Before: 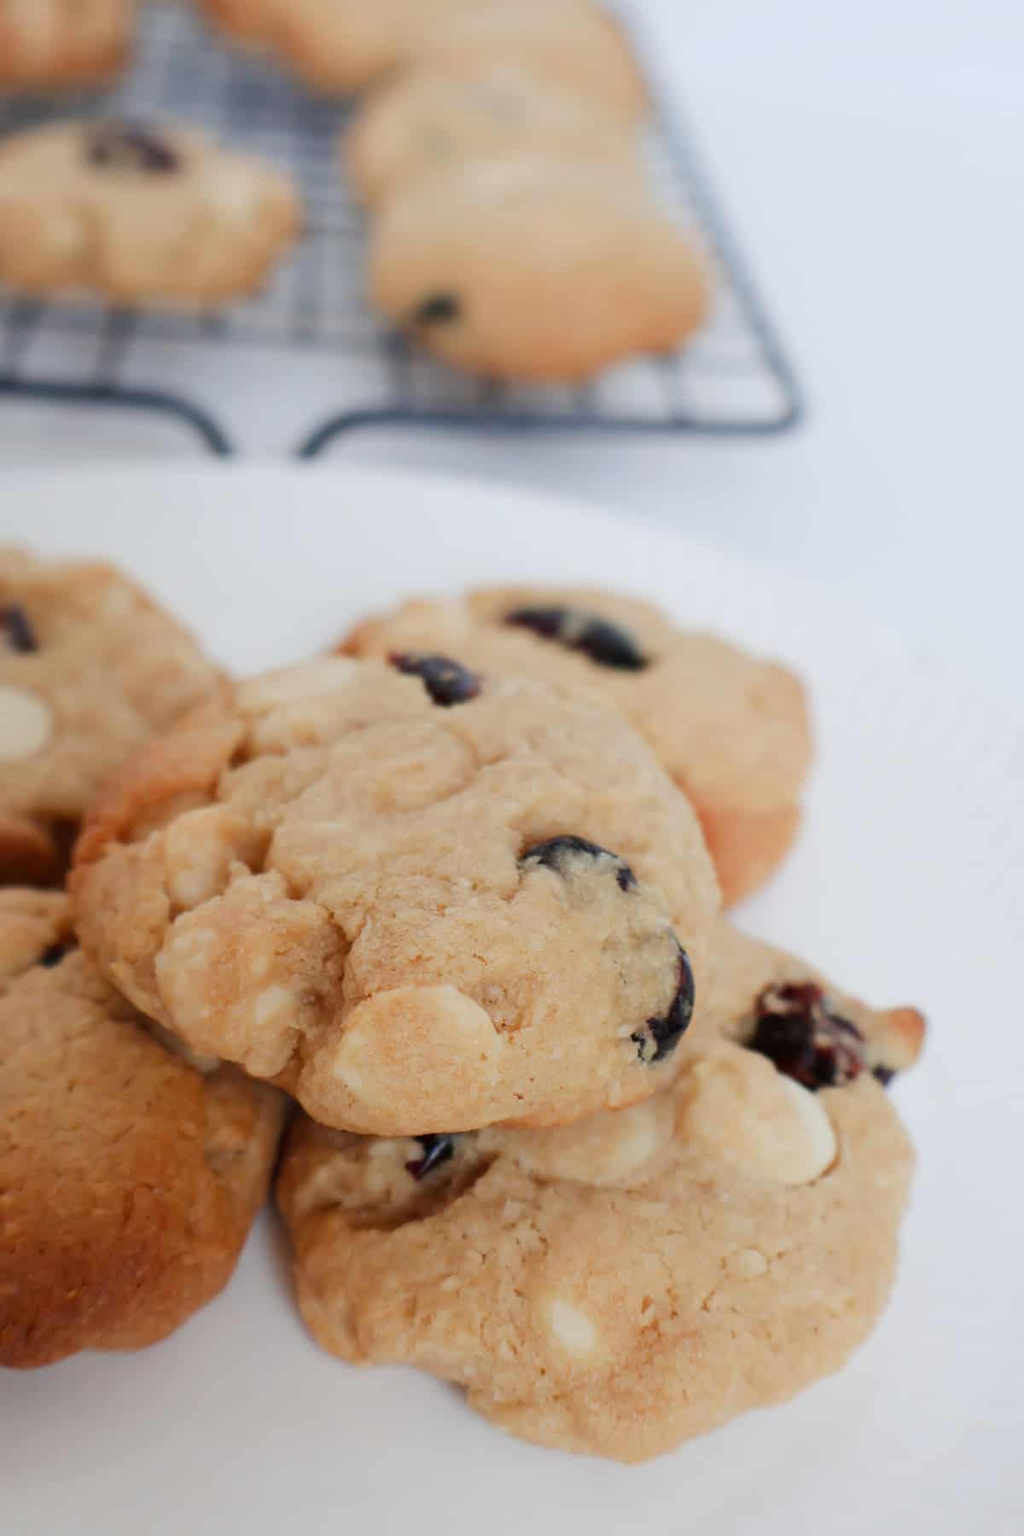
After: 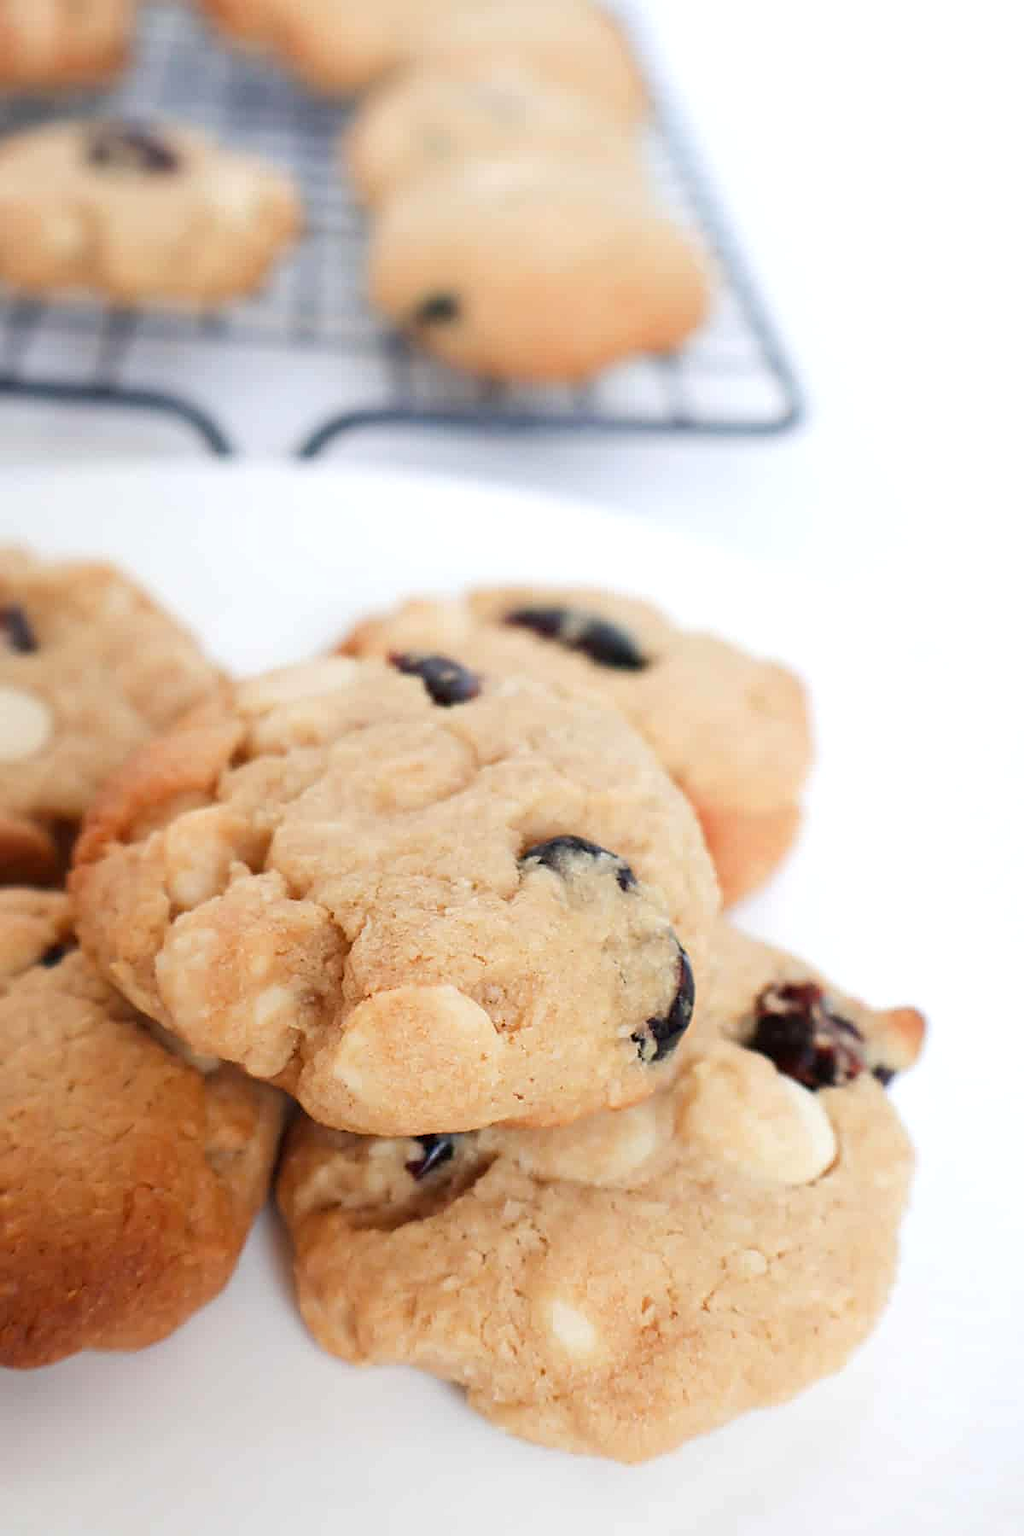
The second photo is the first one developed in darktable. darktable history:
exposure: exposure 0.496 EV, compensate highlight preservation false
sharpen: on, module defaults
